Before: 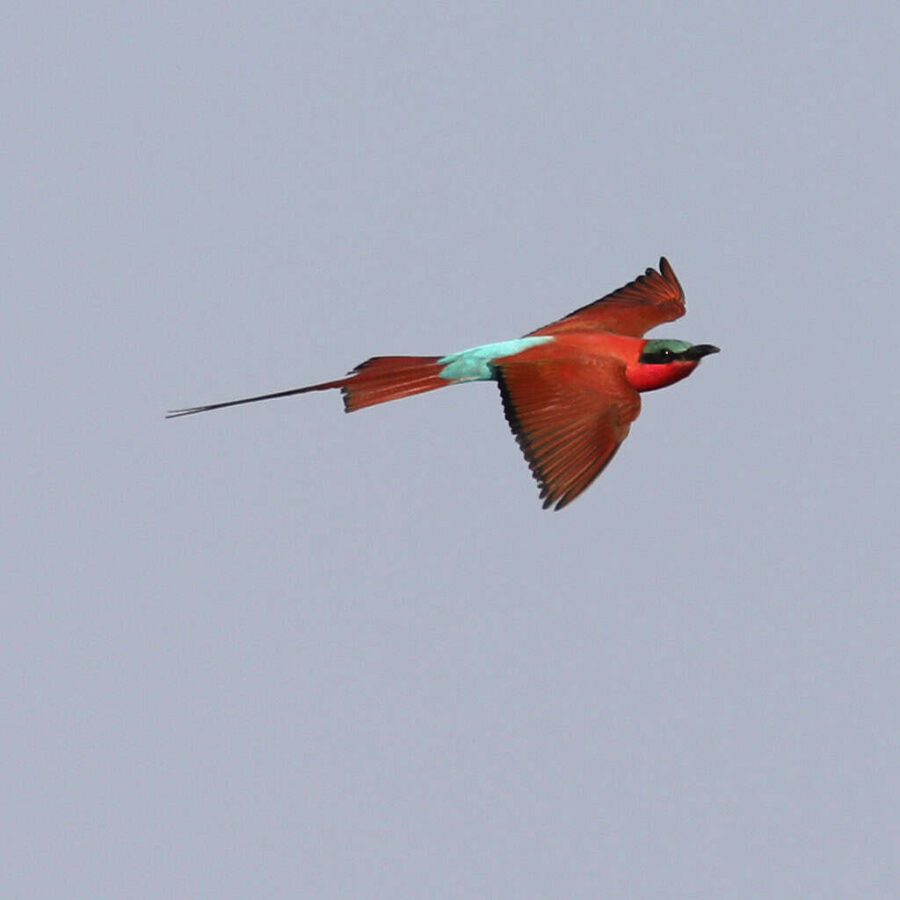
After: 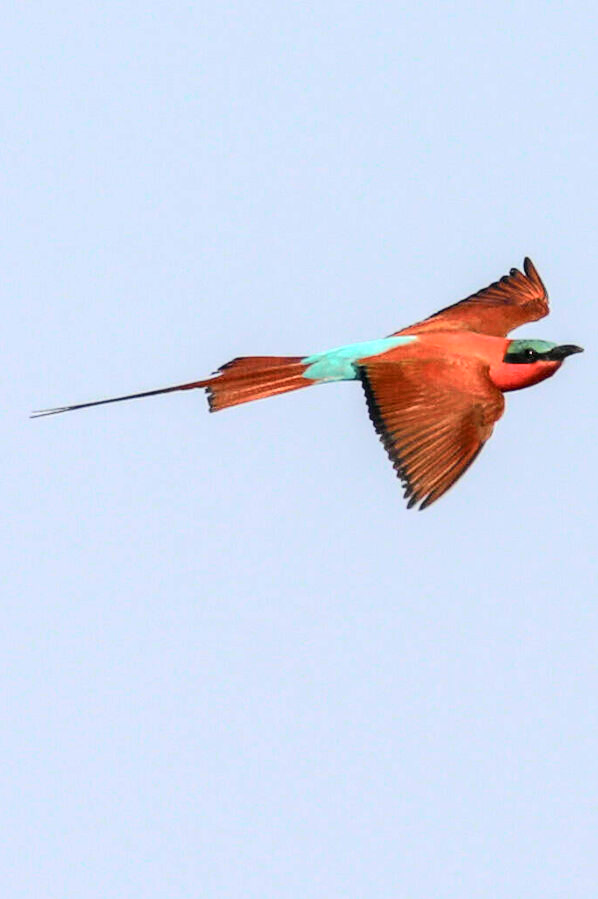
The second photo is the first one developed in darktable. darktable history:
color zones: curves: ch0 [(0.25, 0.5) (0.428, 0.473) (0.75, 0.5)]; ch1 [(0.243, 0.479) (0.398, 0.452) (0.75, 0.5)]
crop and rotate: left 15.158%, right 18.39%
local contrast: detail 130%
contrast brightness saturation: saturation -0.042
levels: mode automatic
exposure: exposure 1 EV, compensate highlight preservation false
tone curve: curves: ch0 [(0, 0.017) (0.091, 0.046) (0.298, 0.287) (0.439, 0.482) (0.64, 0.729) (0.785, 0.817) (0.995, 0.917)]; ch1 [(0, 0) (0.384, 0.365) (0.463, 0.447) (0.486, 0.474) (0.503, 0.497) (0.526, 0.52) (0.555, 0.564) (0.578, 0.595) (0.638, 0.644) (0.766, 0.773) (1, 1)]; ch2 [(0, 0) (0.374, 0.344) (0.449, 0.434) (0.501, 0.501) (0.528, 0.519) (0.569, 0.589) (0.61, 0.646) (0.666, 0.688) (1, 1)], color space Lab, independent channels, preserve colors none
